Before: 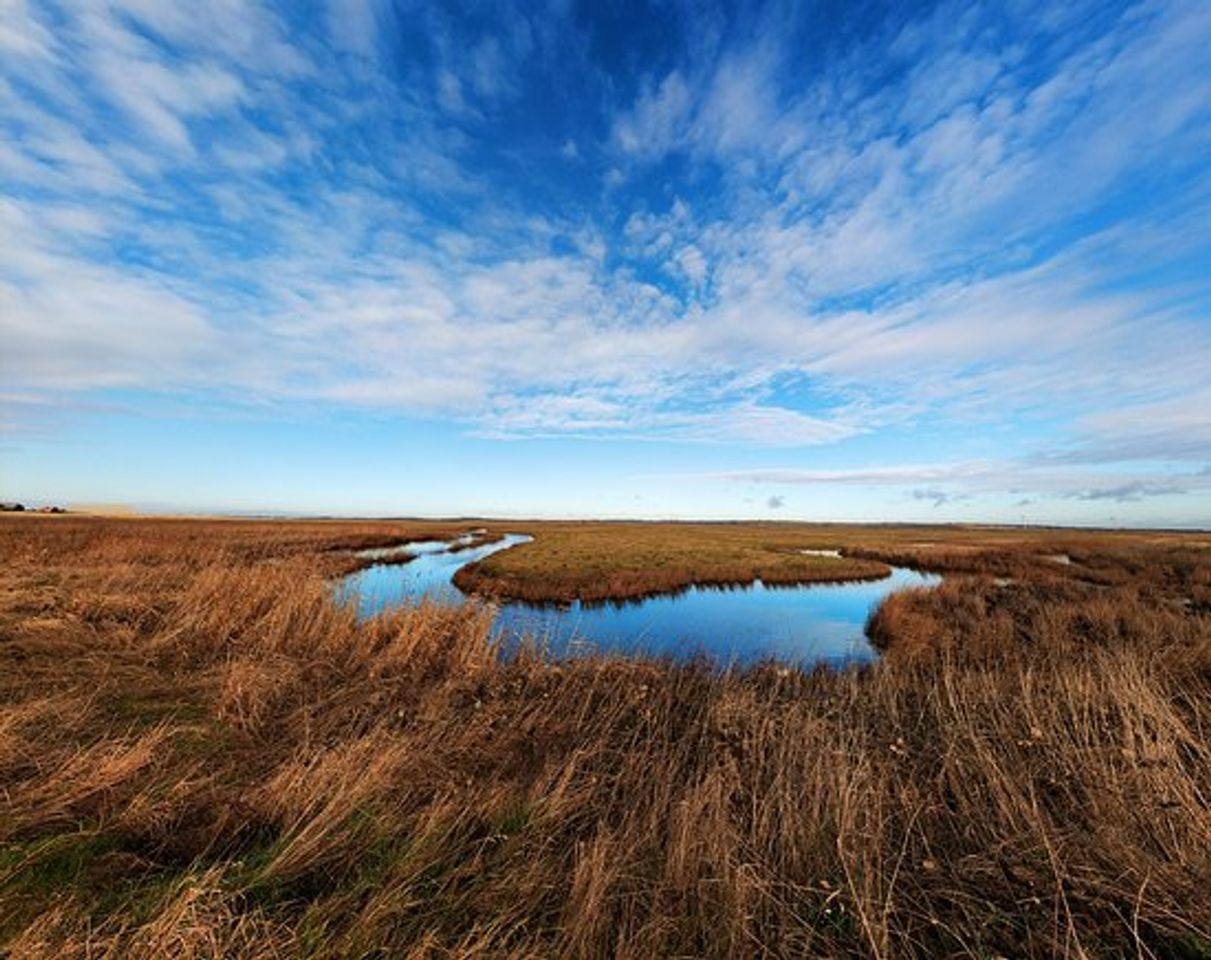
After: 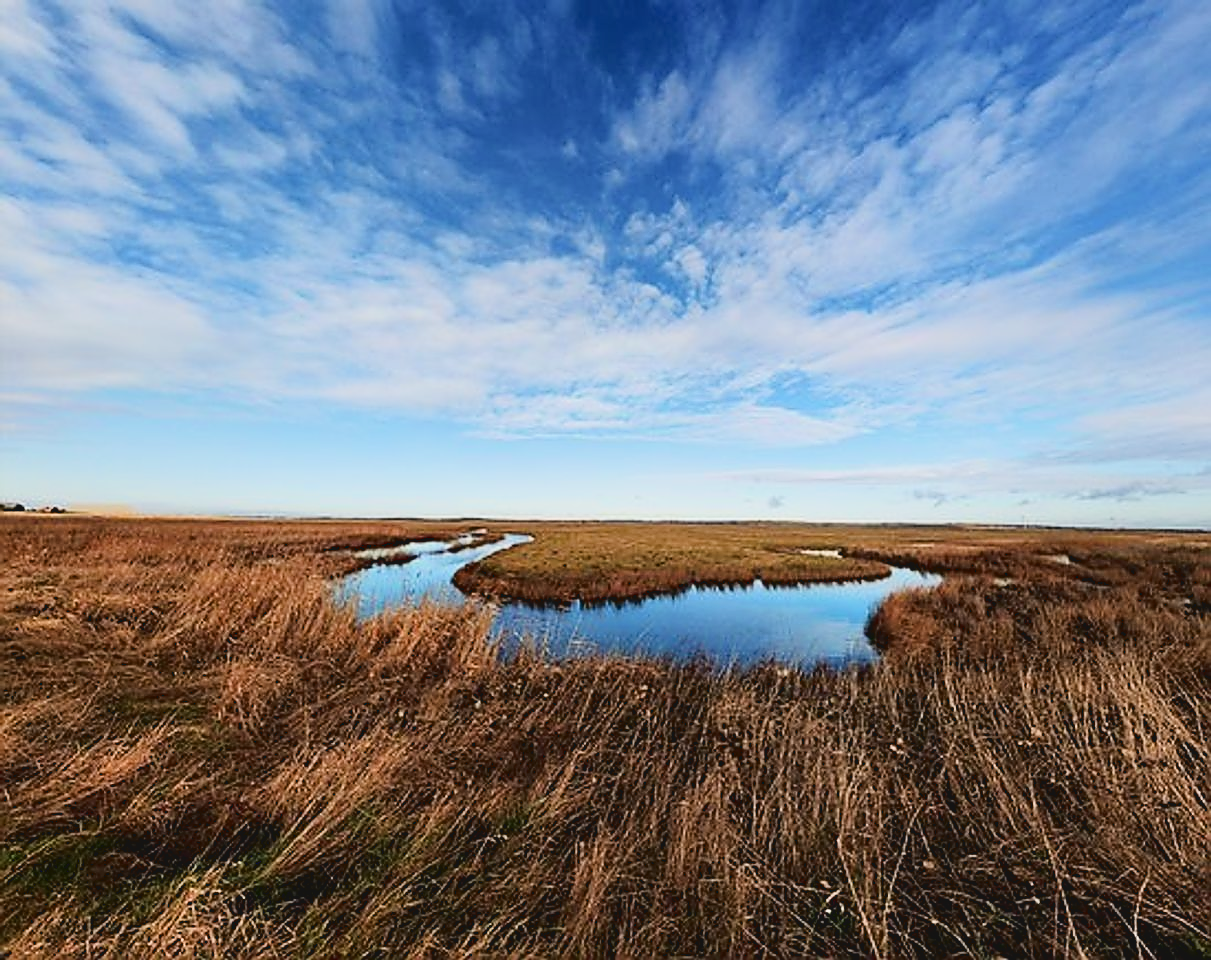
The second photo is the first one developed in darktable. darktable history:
tone curve: curves: ch0 [(0, 0.058) (0.198, 0.188) (0.512, 0.582) (0.625, 0.754) (0.81, 0.934) (1, 1)], color space Lab, linked channels, preserve colors none
sharpen: radius 1.4, amount 1.25, threshold 0.7
filmic rgb: black relative exposure -6.59 EV, white relative exposure 4.71 EV, hardness 3.13, contrast 0.805
